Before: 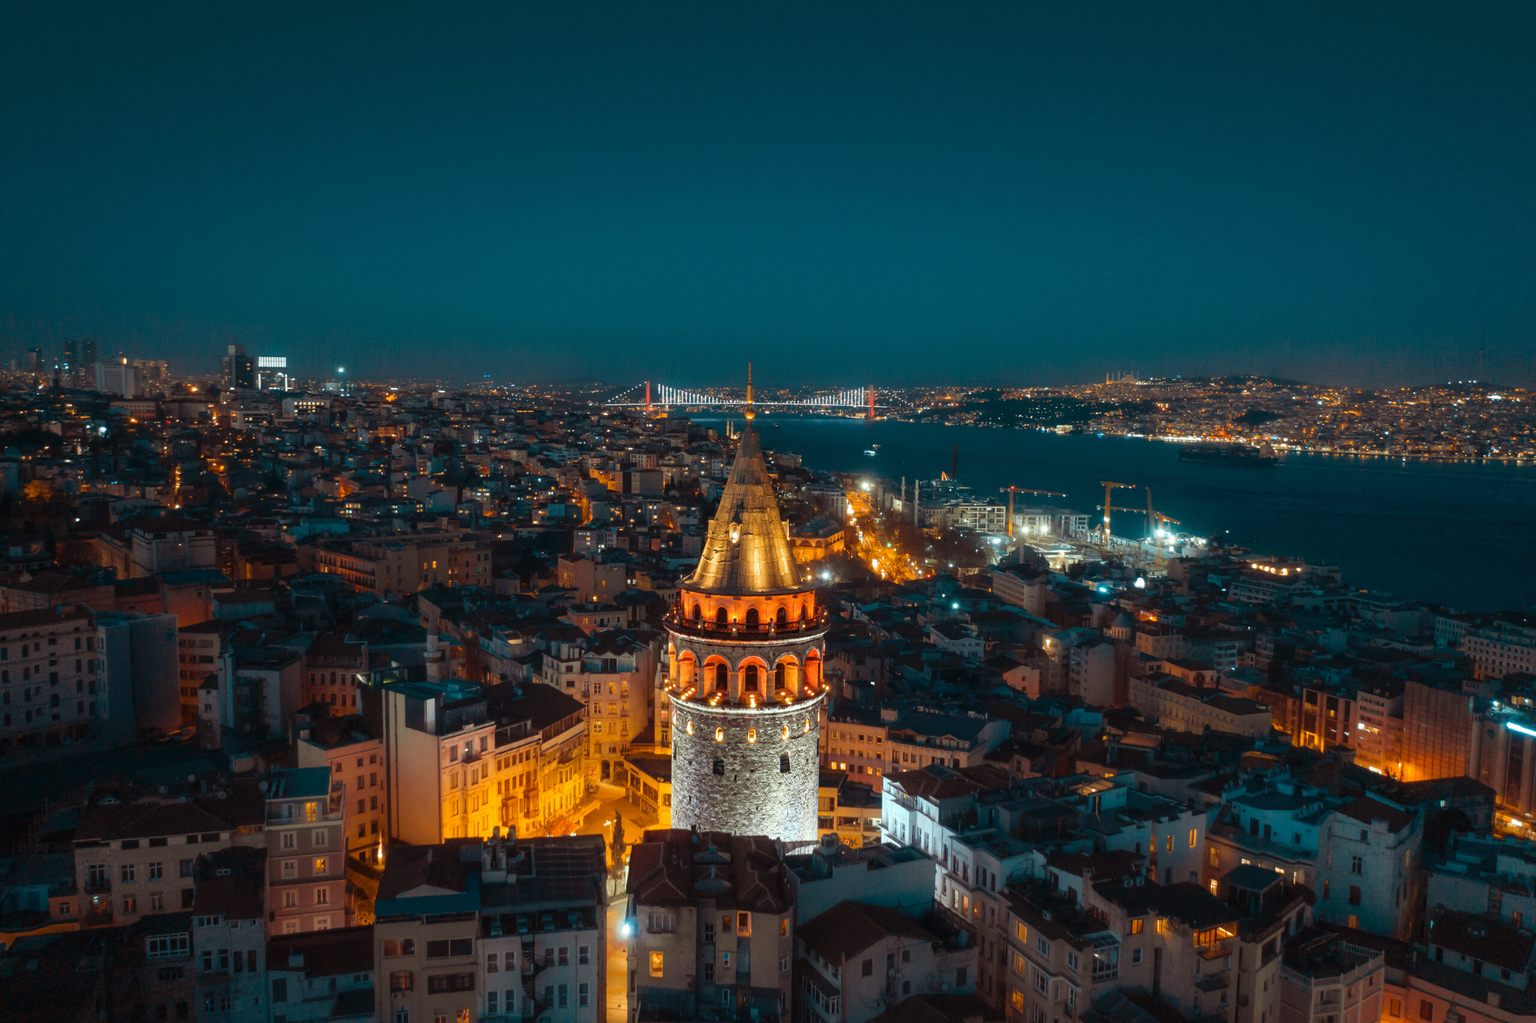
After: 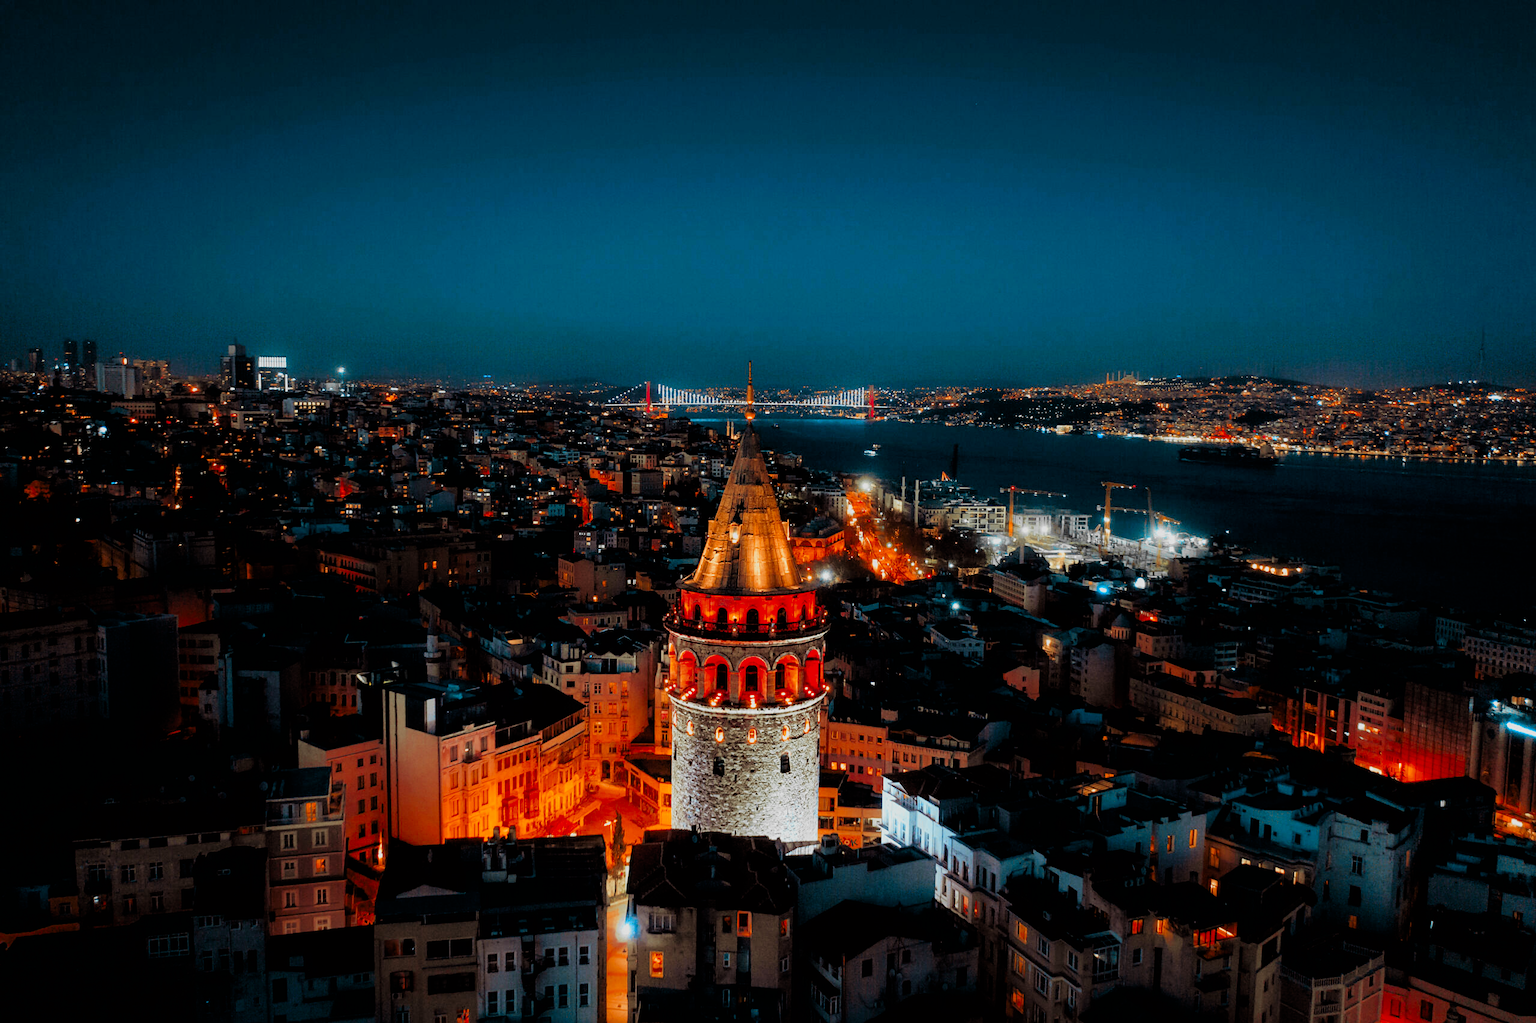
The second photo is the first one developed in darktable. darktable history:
filmic rgb: black relative exposure -4.18 EV, white relative exposure 5.15 EV, threshold 3.03 EV, hardness 2.15, contrast 1.174, enable highlight reconstruction true
contrast brightness saturation: saturation 0.097
velvia: on, module defaults
color zones: curves: ch0 [(0, 0.363) (0.128, 0.373) (0.25, 0.5) (0.402, 0.407) (0.521, 0.525) (0.63, 0.559) (0.729, 0.662) (0.867, 0.471)]; ch1 [(0, 0.515) (0.136, 0.618) (0.25, 0.5) (0.378, 0) (0.516, 0) (0.622, 0.593) (0.737, 0.819) (0.87, 0.593)]; ch2 [(0, 0.529) (0.128, 0.471) (0.282, 0.451) (0.386, 0.662) (0.516, 0.525) (0.633, 0.554) (0.75, 0.62) (0.875, 0.441)]
sharpen: amount 0.211
tone equalizer: -8 EV -0.446 EV, -7 EV -0.391 EV, -6 EV -0.333 EV, -5 EV -0.228 EV, -3 EV 0.228 EV, -2 EV 0.309 EV, -1 EV 0.376 EV, +0 EV 0.398 EV
